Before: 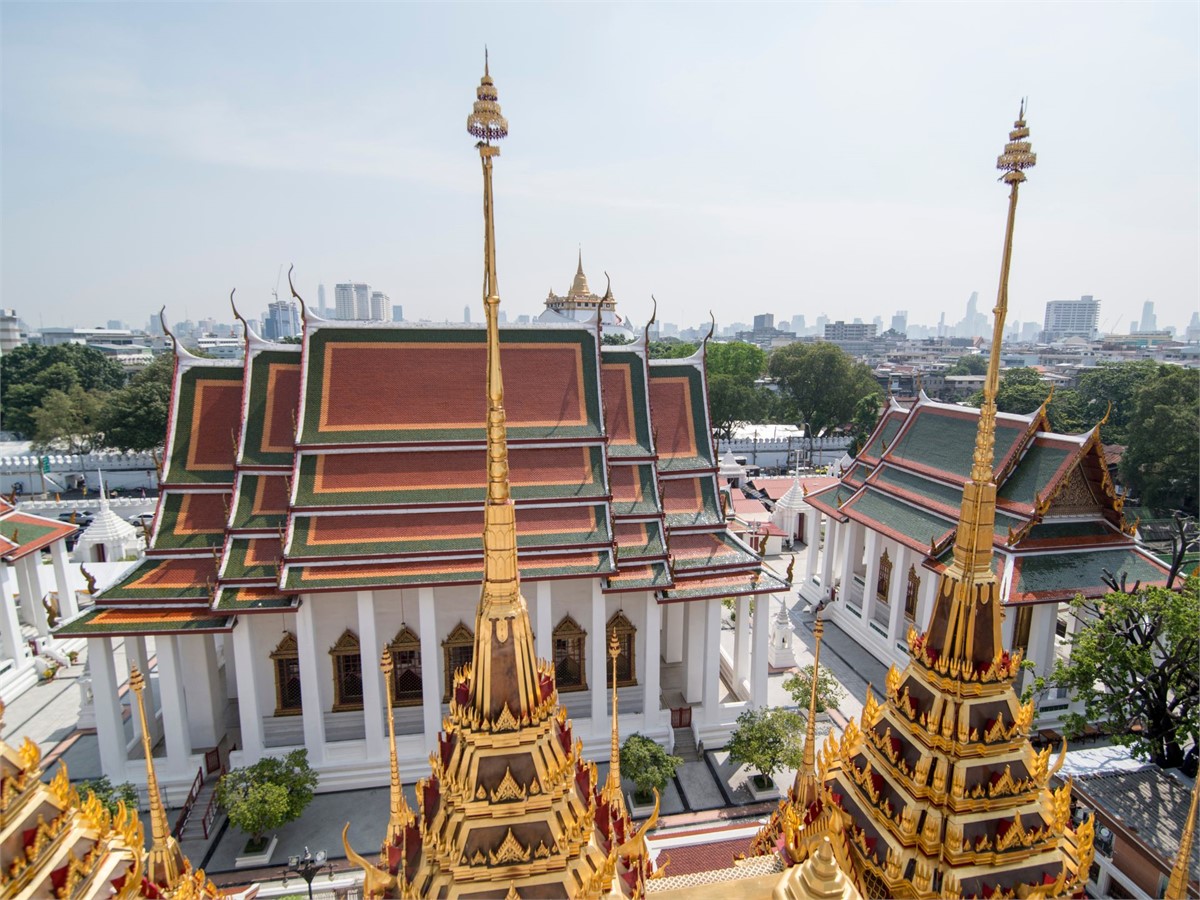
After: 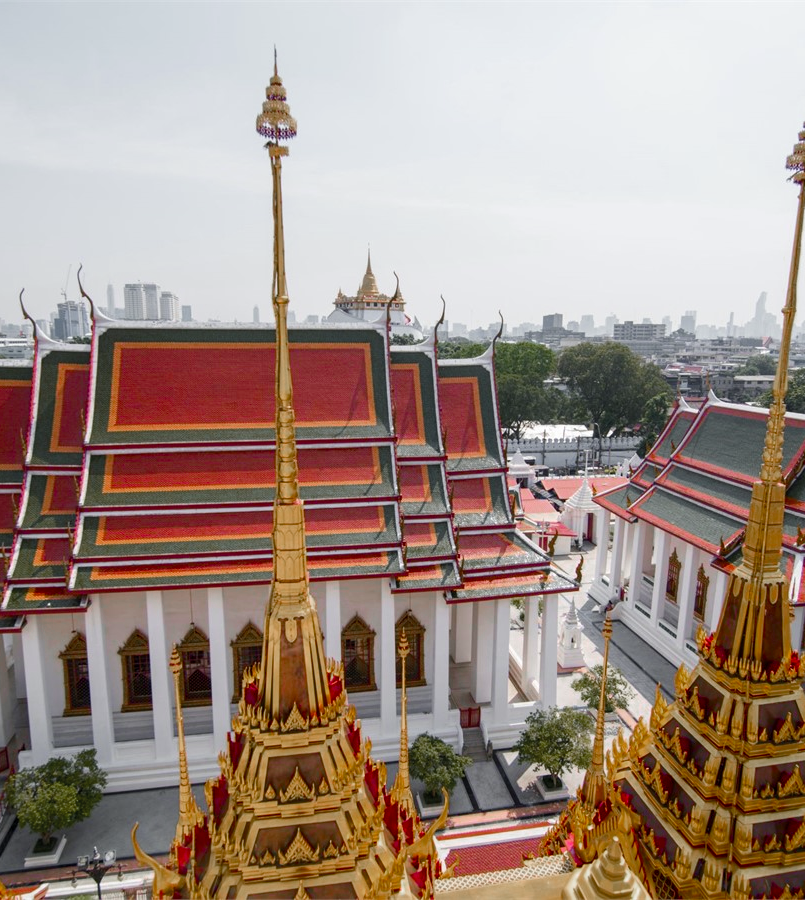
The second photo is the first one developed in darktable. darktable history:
color balance rgb: shadows lift › luminance -9.278%, perceptual saturation grading › global saturation 20%, perceptual saturation grading › highlights -25.858%, perceptual saturation grading › shadows 24.233%, global vibrance 20%
crop and rotate: left 17.648%, right 15.219%
color zones: curves: ch0 [(0, 0.48) (0.209, 0.398) (0.305, 0.332) (0.429, 0.493) (0.571, 0.5) (0.714, 0.5) (0.857, 0.5) (1, 0.48)]; ch1 [(0, 0.736) (0.143, 0.625) (0.225, 0.371) (0.429, 0.256) (0.571, 0.241) (0.714, 0.213) (0.857, 0.48) (1, 0.736)]; ch2 [(0, 0.448) (0.143, 0.498) (0.286, 0.5) (0.429, 0.5) (0.571, 0.5) (0.714, 0.5) (0.857, 0.5) (1, 0.448)]
